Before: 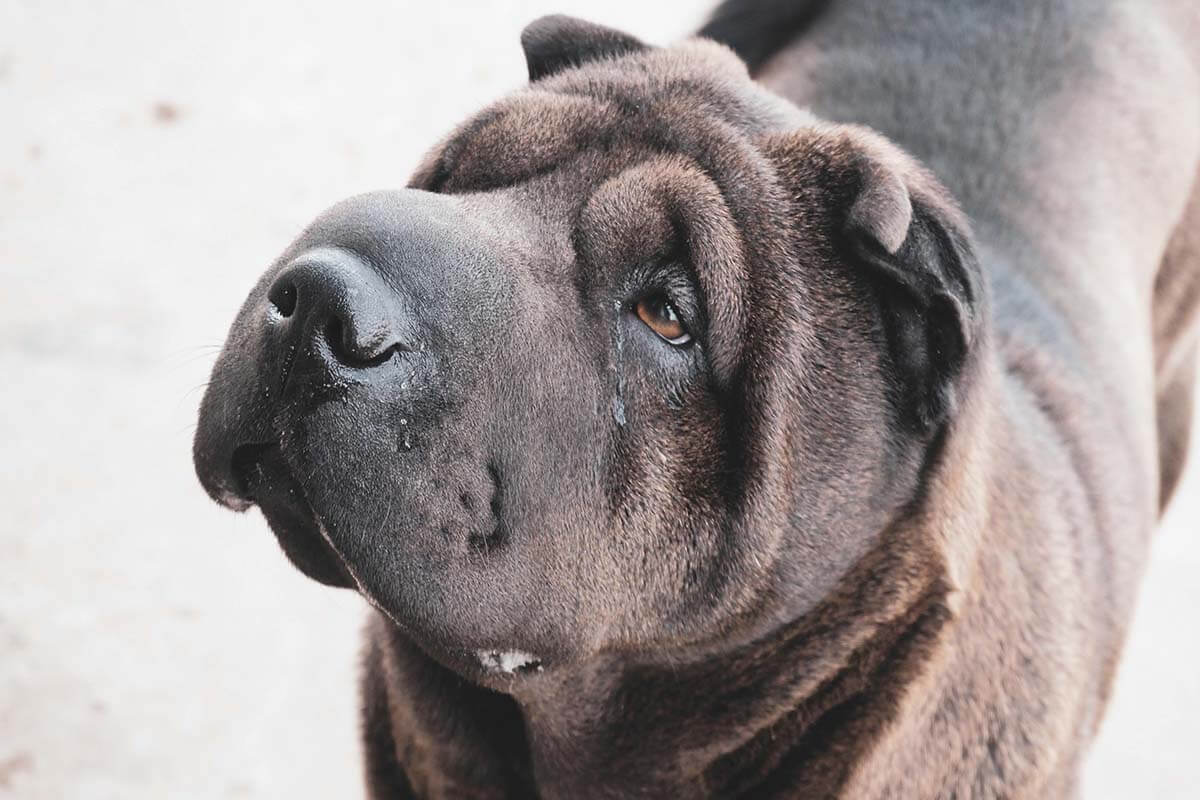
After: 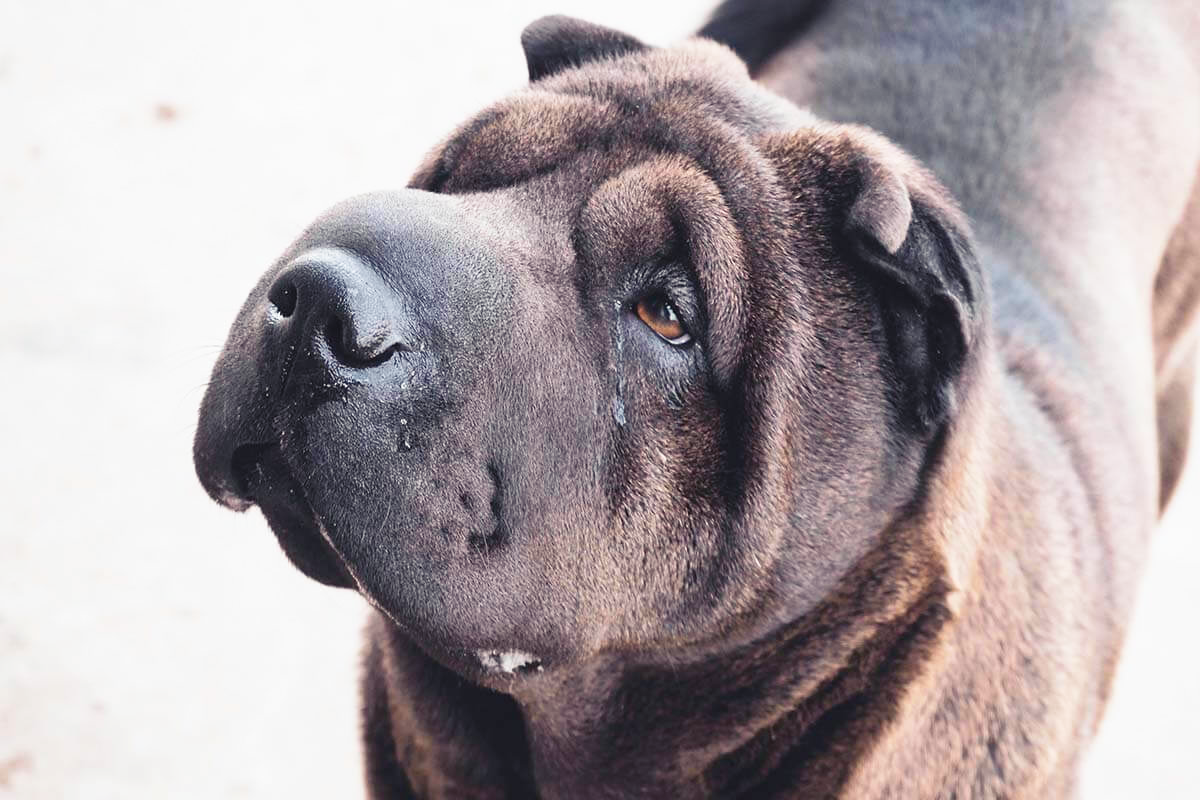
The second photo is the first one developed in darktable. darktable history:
tone curve: curves: ch0 [(0, 0) (0.003, 0.003) (0.011, 0.012) (0.025, 0.027) (0.044, 0.048) (0.069, 0.075) (0.1, 0.108) (0.136, 0.147) (0.177, 0.192) (0.224, 0.243) (0.277, 0.3) (0.335, 0.363) (0.399, 0.433) (0.468, 0.508) (0.543, 0.589) (0.623, 0.676) (0.709, 0.769) (0.801, 0.868) (0.898, 0.949) (1, 1)], preserve colors none
color balance rgb: shadows lift › luminance -21.961%, shadows lift › chroma 6.682%, shadows lift › hue 272.48°, linear chroma grading › global chroma 15.253%, perceptual saturation grading › global saturation 1.509%, perceptual saturation grading › highlights -1.398%, perceptual saturation grading › mid-tones 4.595%, perceptual saturation grading › shadows 9.06%
